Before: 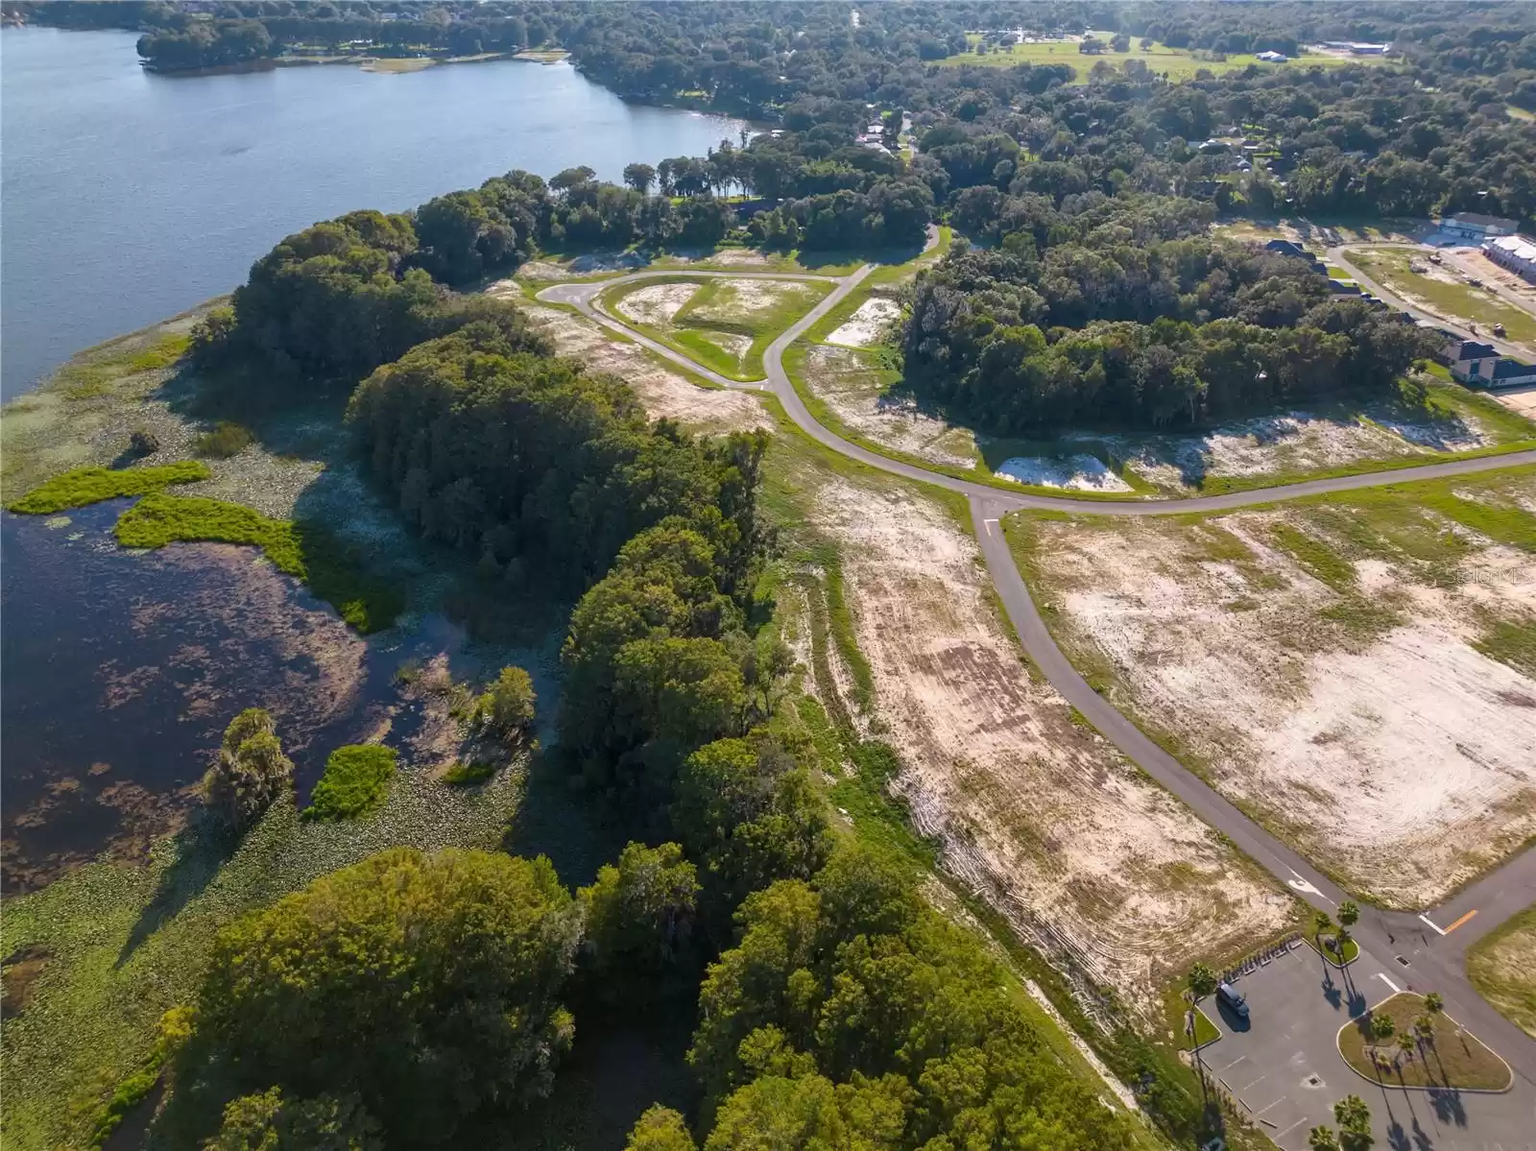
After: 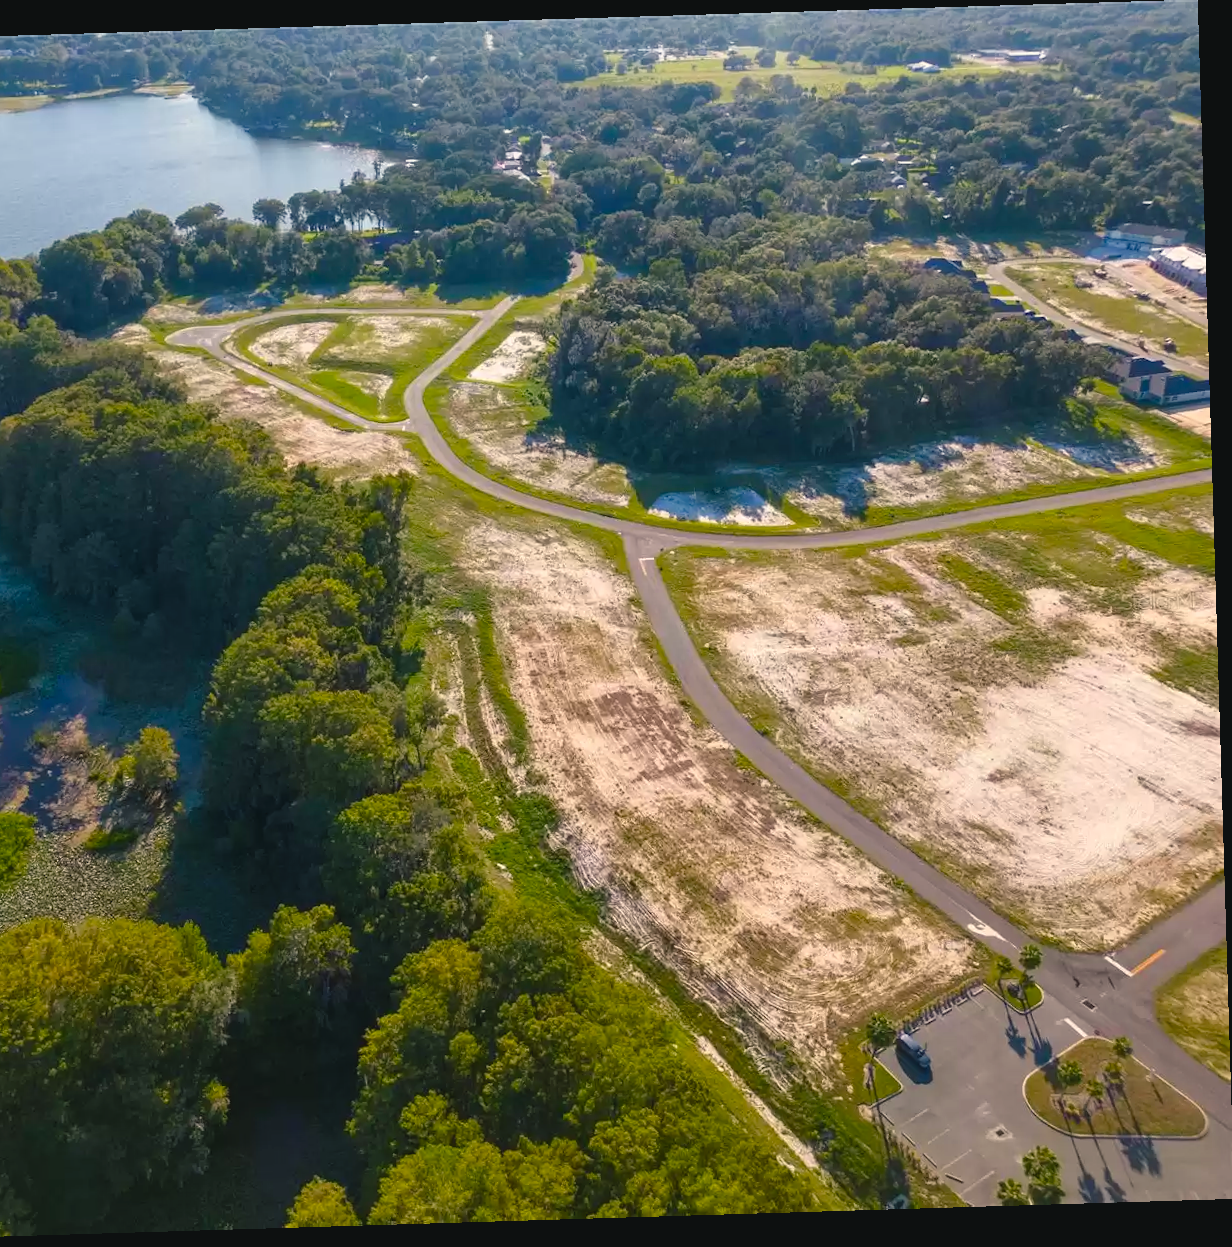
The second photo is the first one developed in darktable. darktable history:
crop and rotate: left 24.6%
color balance rgb: shadows lift › chroma 2%, shadows lift › hue 219.6°, power › hue 313.2°, highlights gain › chroma 3%, highlights gain › hue 75.6°, global offset › luminance 0.5%, perceptual saturation grading › global saturation 15.33%, perceptual saturation grading › highlights -19.33%, perceptual saturation grading › shadows 20%, global vibrance 20%
rotate and perspective: rotation -1.75°, automatic cropping off
